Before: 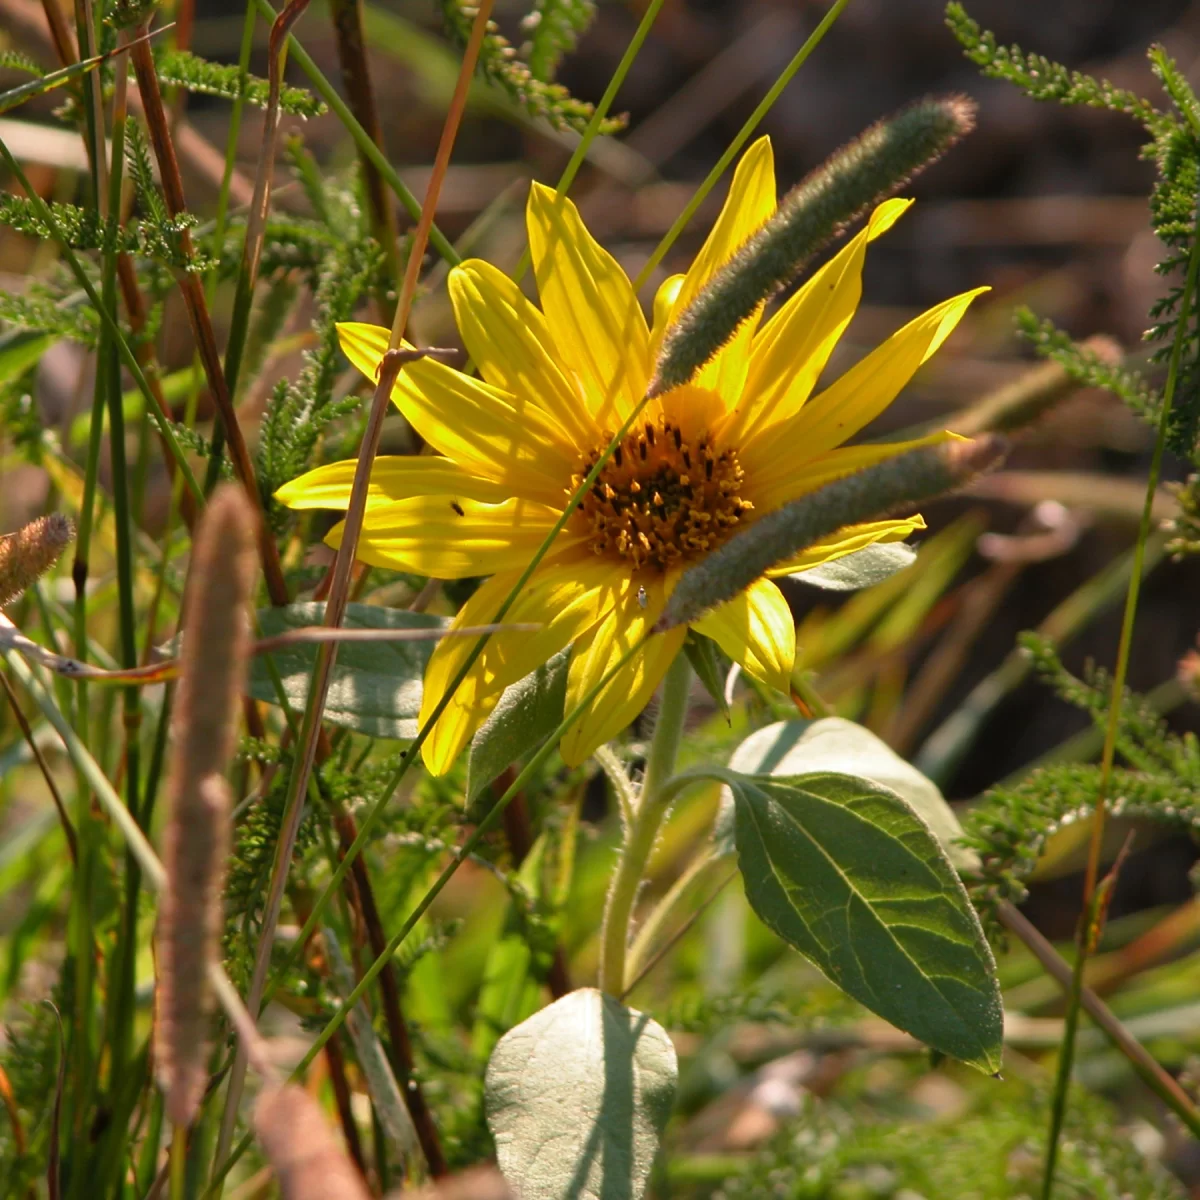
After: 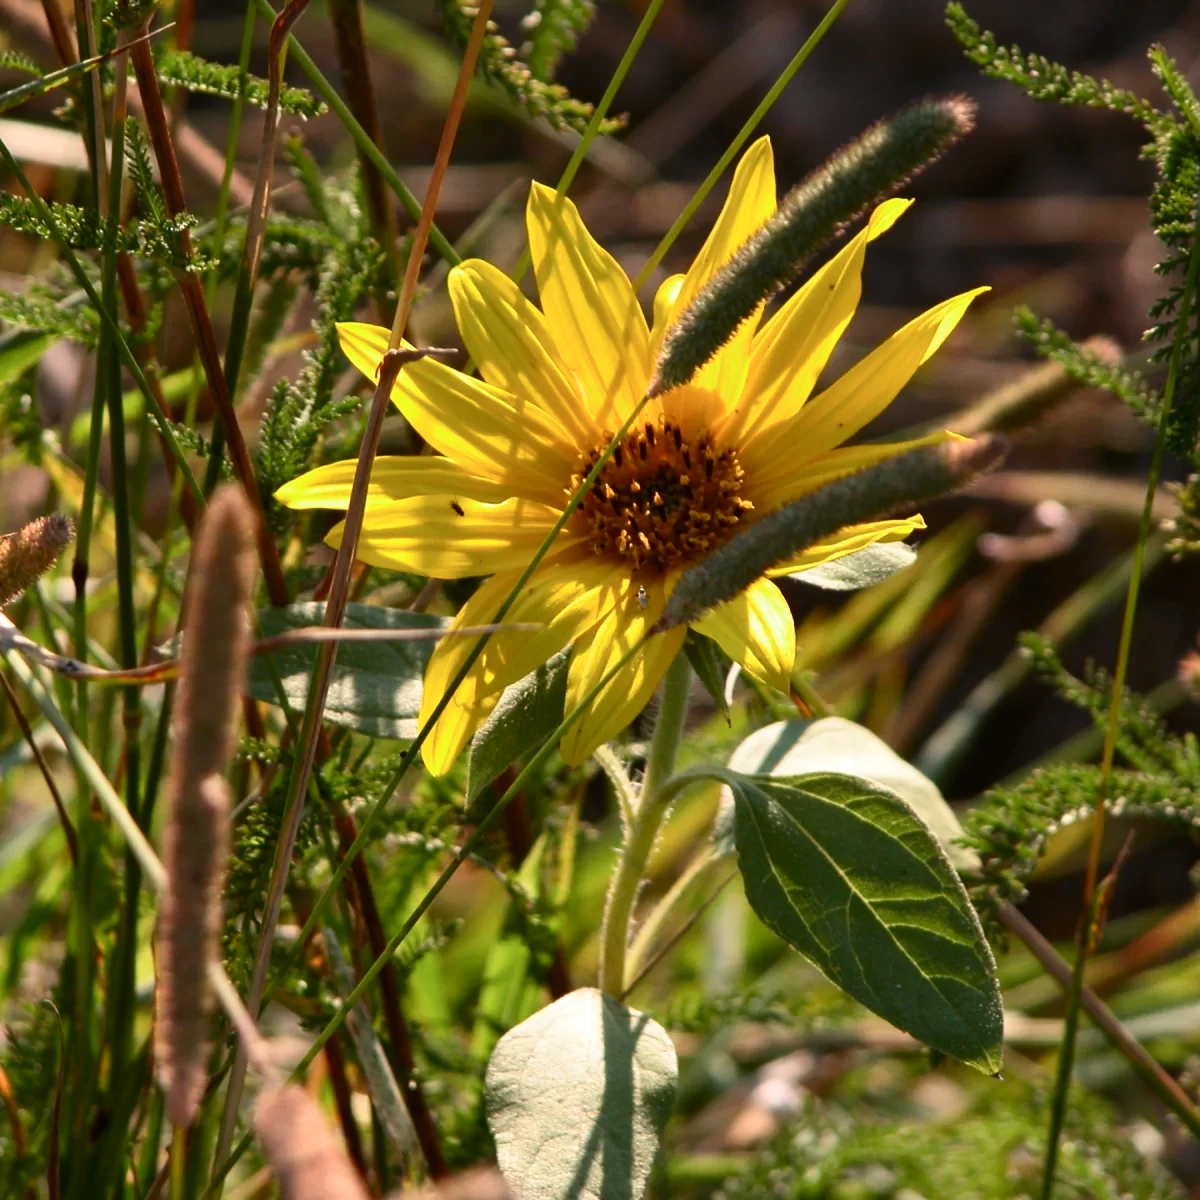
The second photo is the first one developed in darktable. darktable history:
contrast brightness saturation: contrast 0.222
